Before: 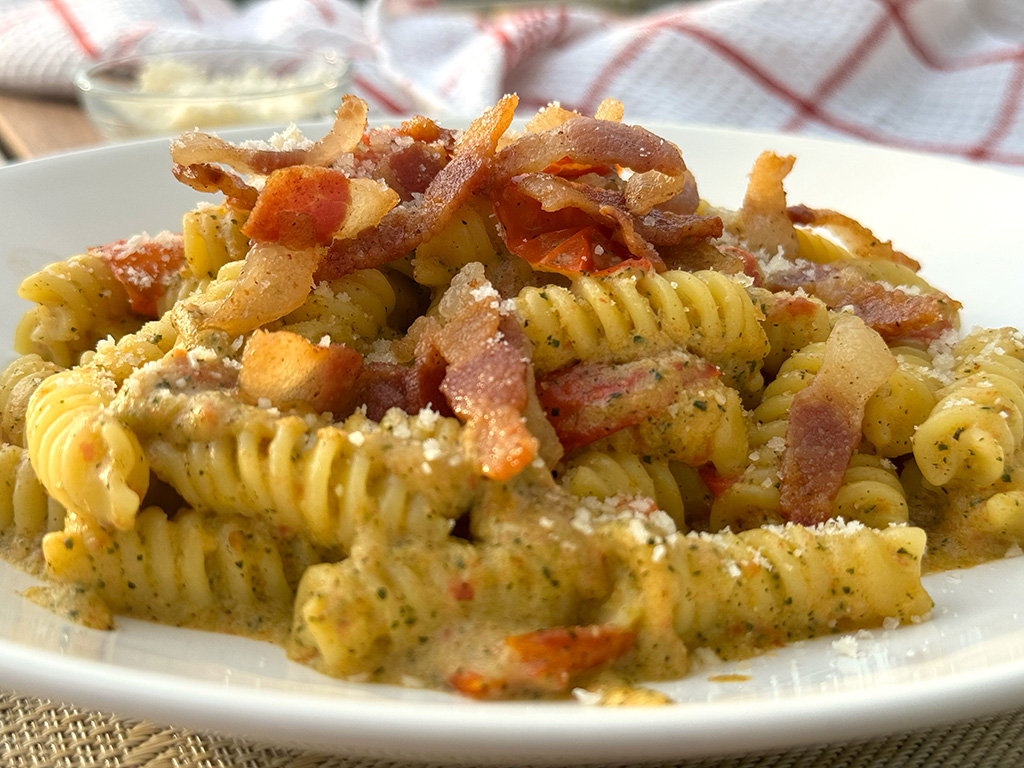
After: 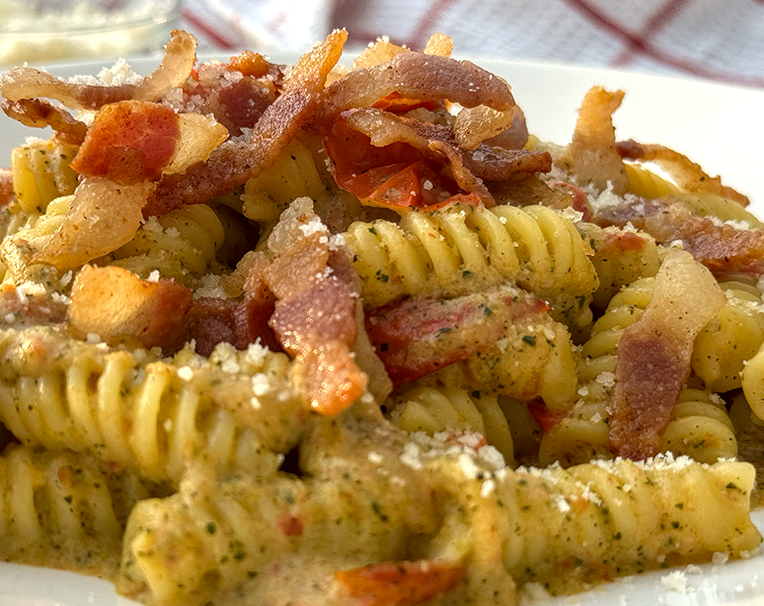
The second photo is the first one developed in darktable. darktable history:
local contrast: on, module defaults
crop: left 16.779%, top 8.551%, right 8.525%, bottom 12.524%
